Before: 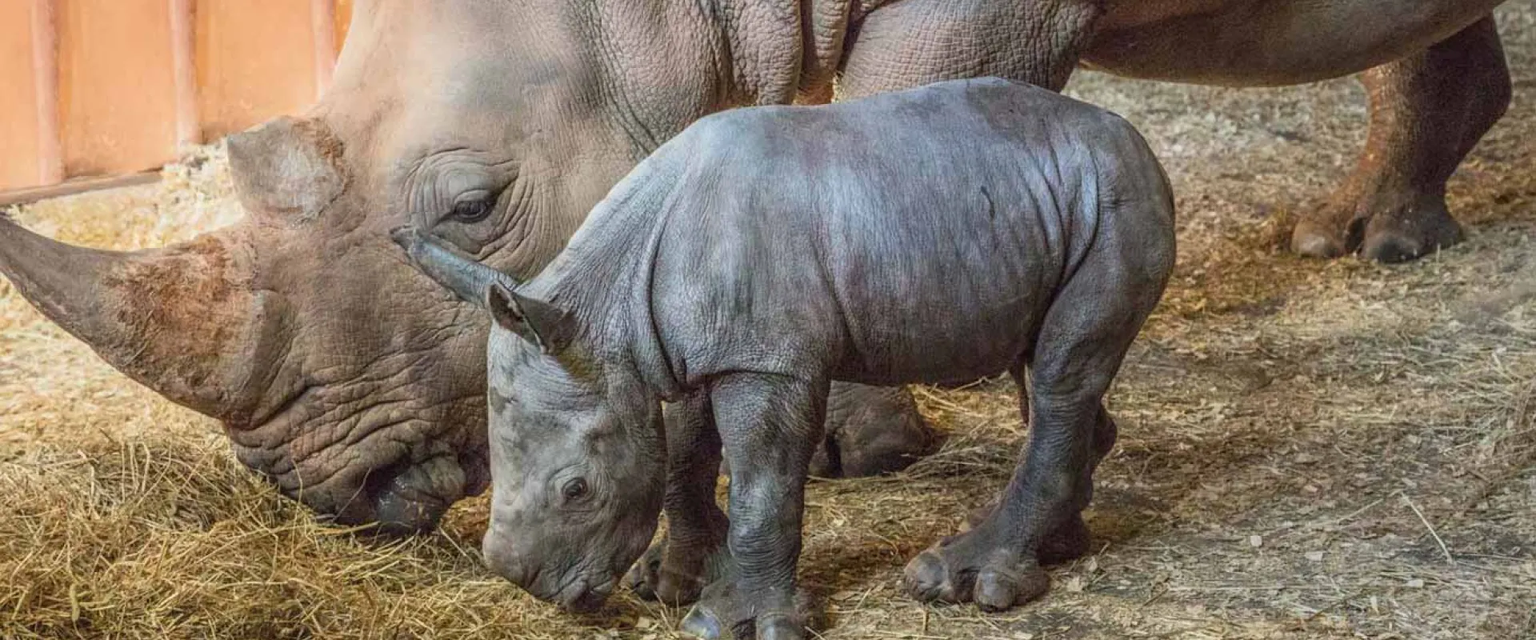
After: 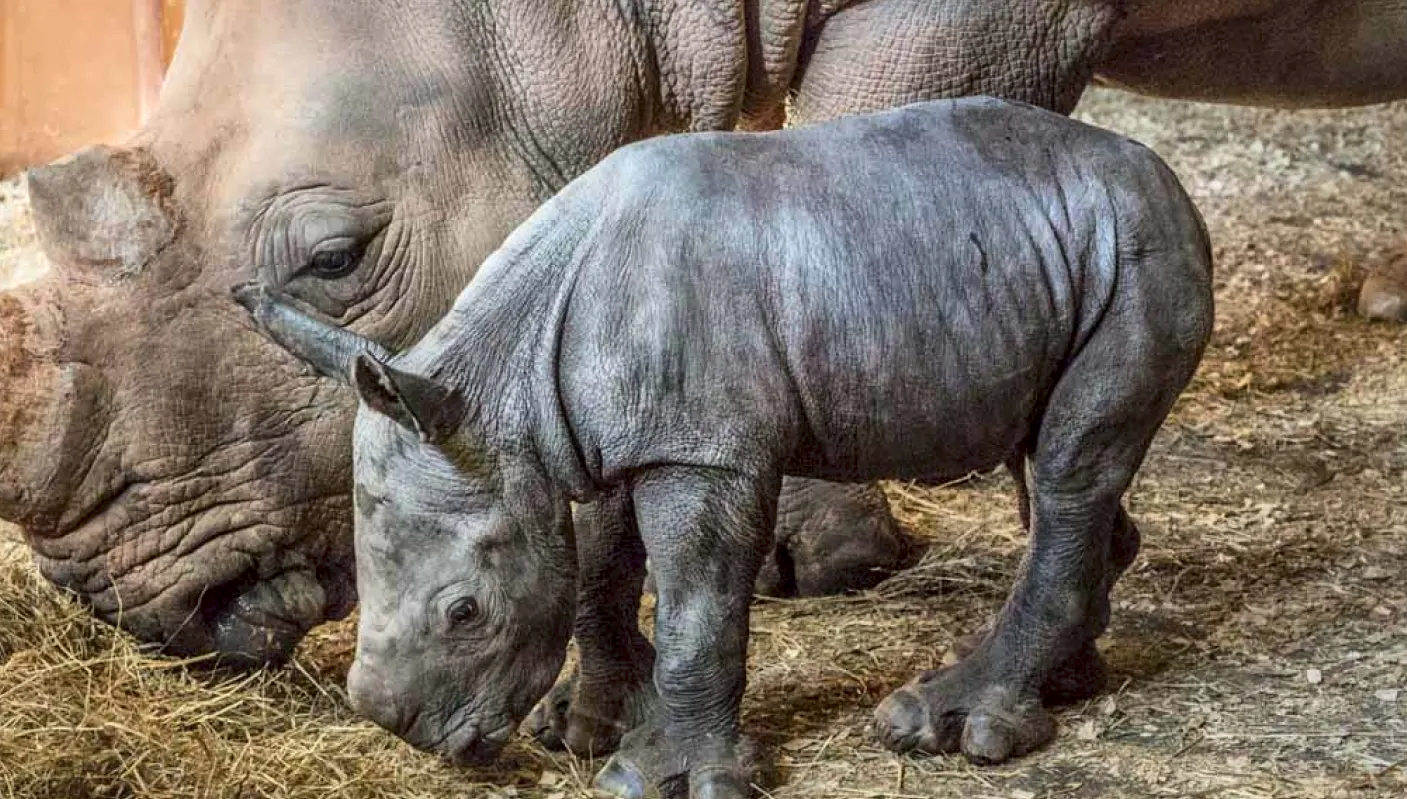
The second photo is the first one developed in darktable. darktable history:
local contrast: mode bilateral grid, contrast 26, coarseness 60, detail 152%, midtone range 0.2
crop: left 13.383%, top 0%, right 13.3%
contrast brightness saturation: saturation -0.066
